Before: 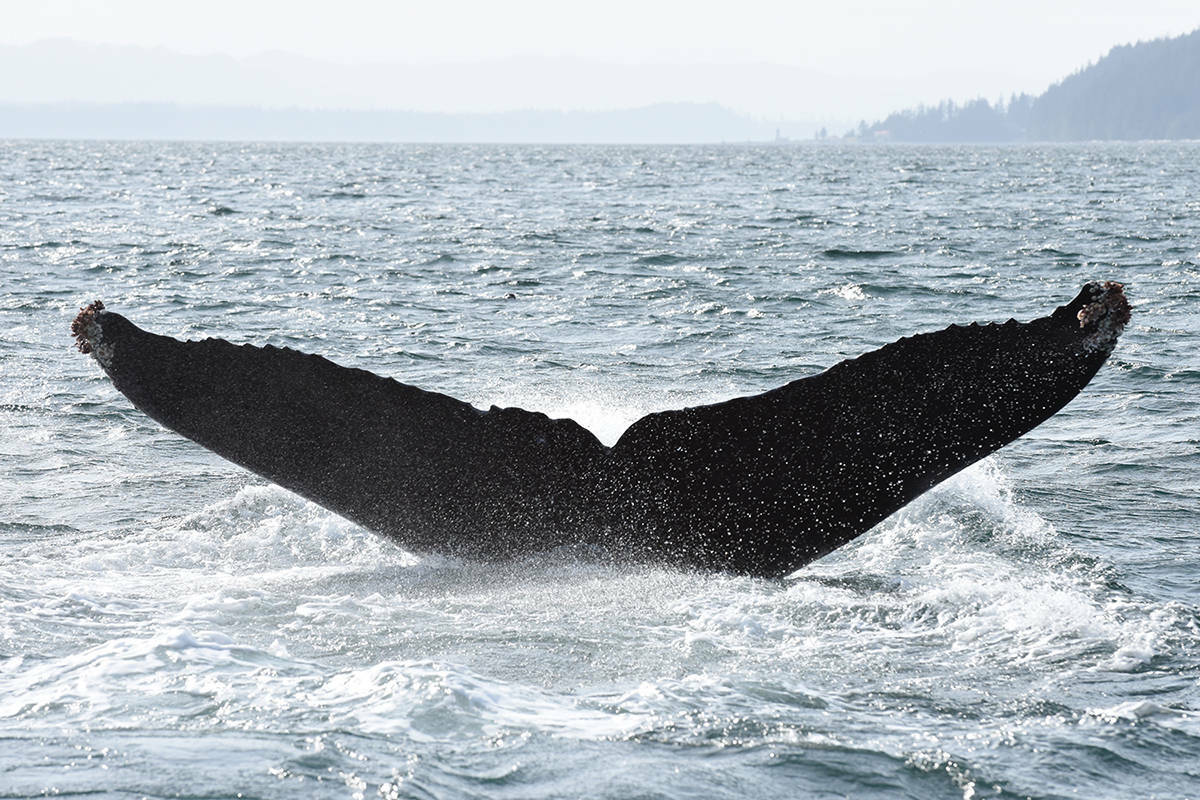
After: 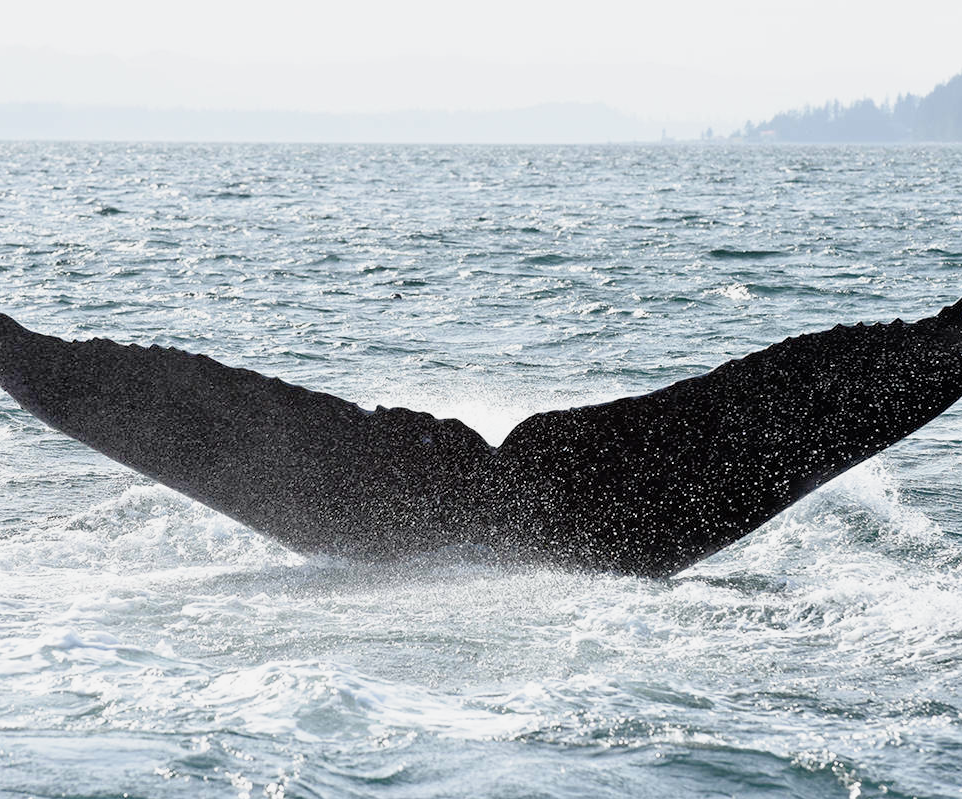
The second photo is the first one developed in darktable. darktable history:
filmic rgb: black relative exposure -12.85 EV, white relative exposure 2.81 EV, threshold 3.04 EV, target black luminance 0%, hardness 8.55, latitude 70.68%, contrast 1.134, shadows ↔ highlights balance -0.447%, preserve chrominance no, color science v5 (2021), contrast in shadows safe, contrast in highlights safe, enable highlight reconstruction true
tone equalizer: -7 EV 0.143 EV, -6 EV 0.585 EV, -5 EV 1.12 EV, -4 EV 1.3 EV, -3 EV 1.15 EV, -2 EV 0.6 EV, -1 EV 0.151 EV
crop and rotate: left 9.521%, right 10.279%
